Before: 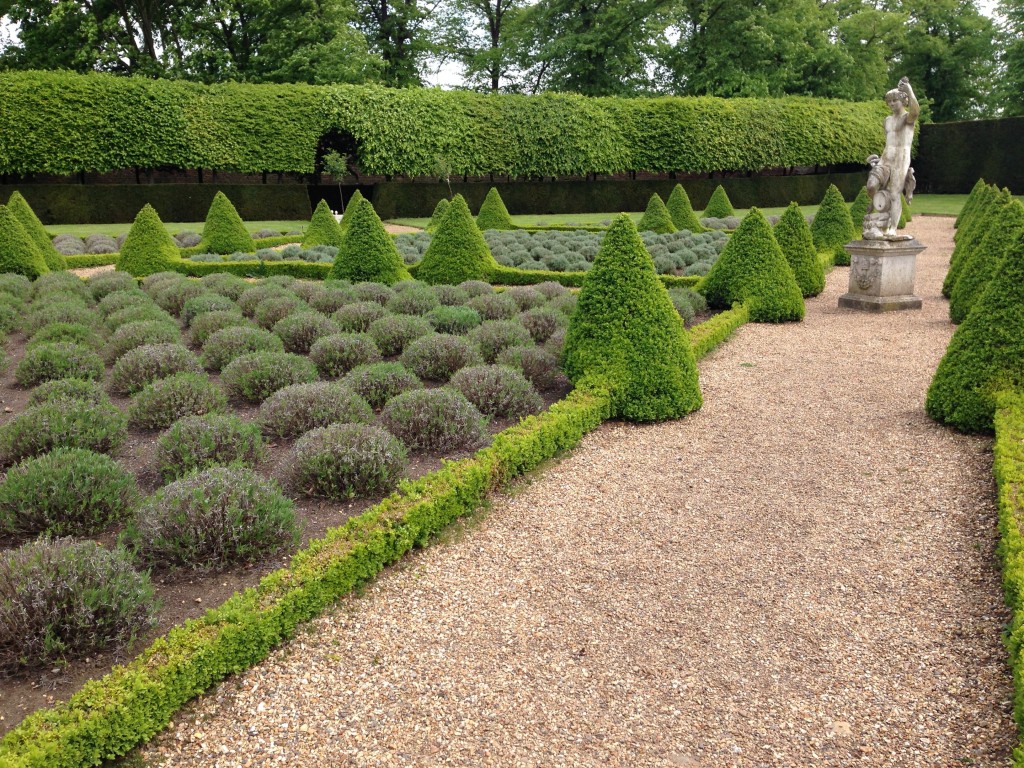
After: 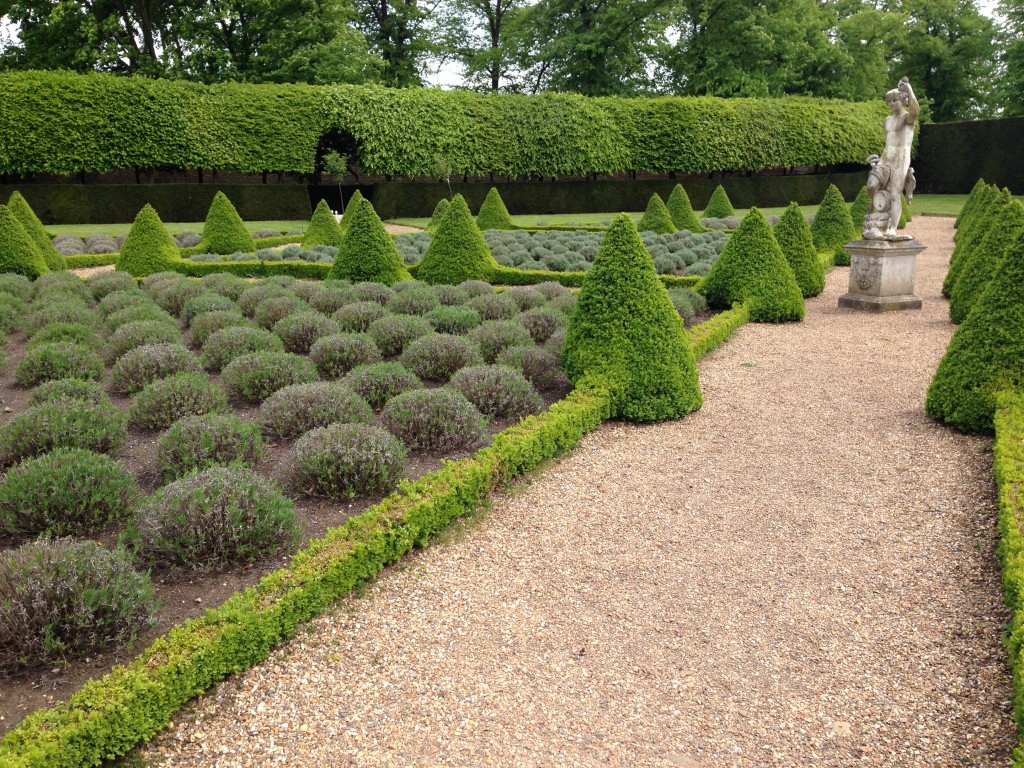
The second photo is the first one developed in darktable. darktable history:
shadows and highlights: shadows -38.54, highlights 62.69, soften with gaussian
